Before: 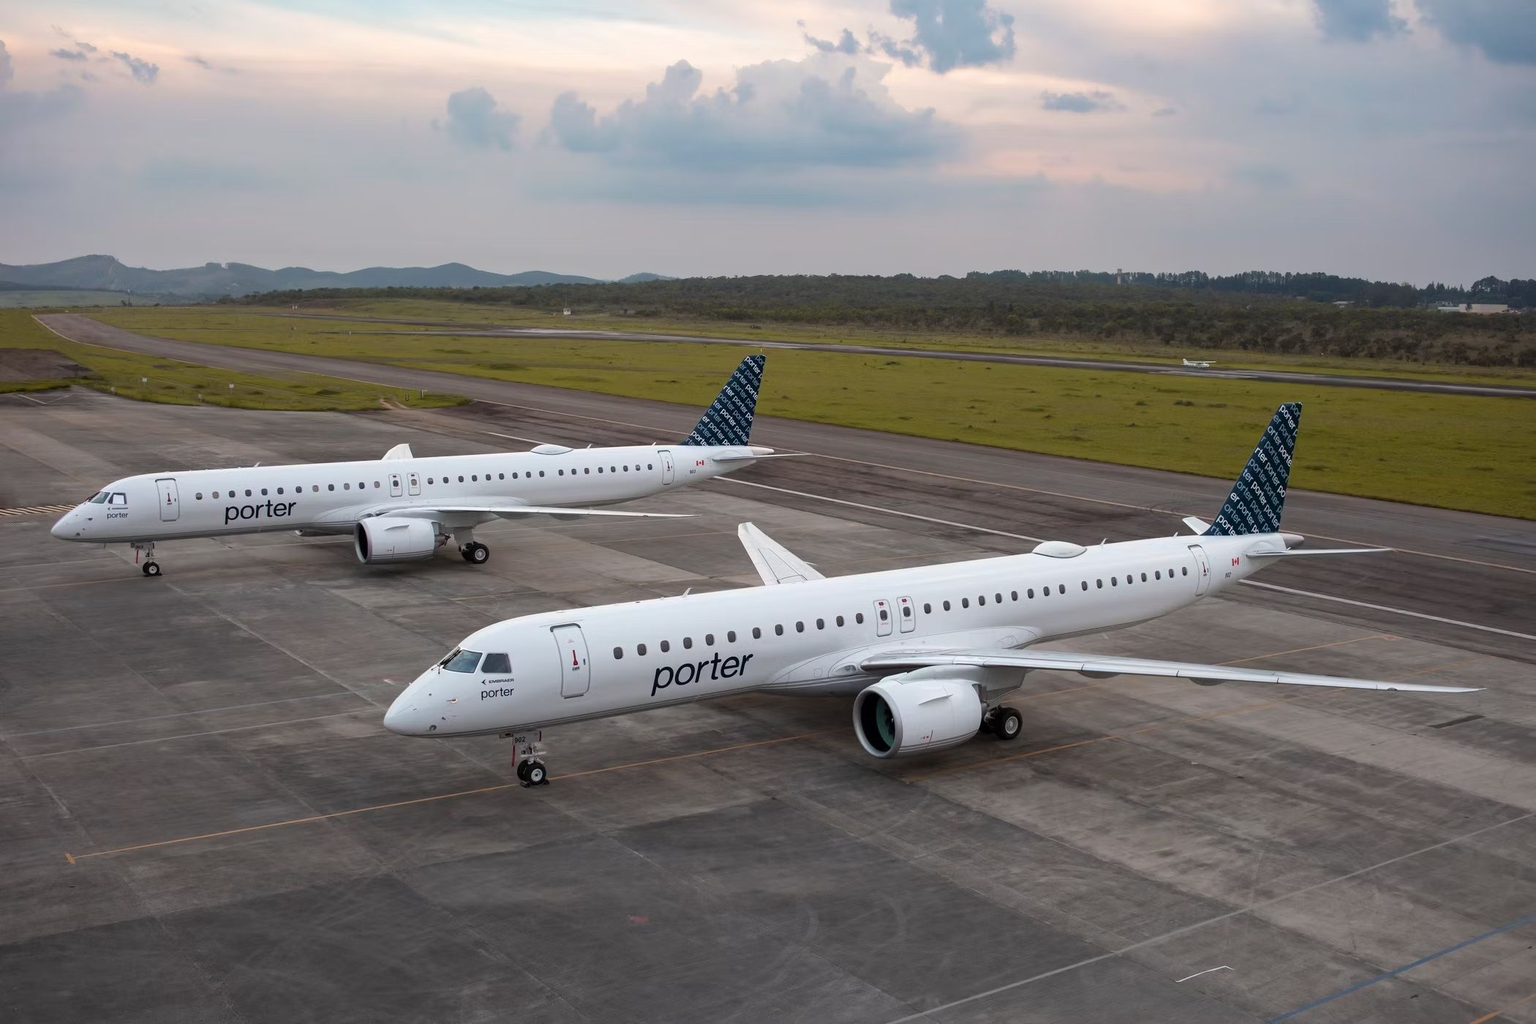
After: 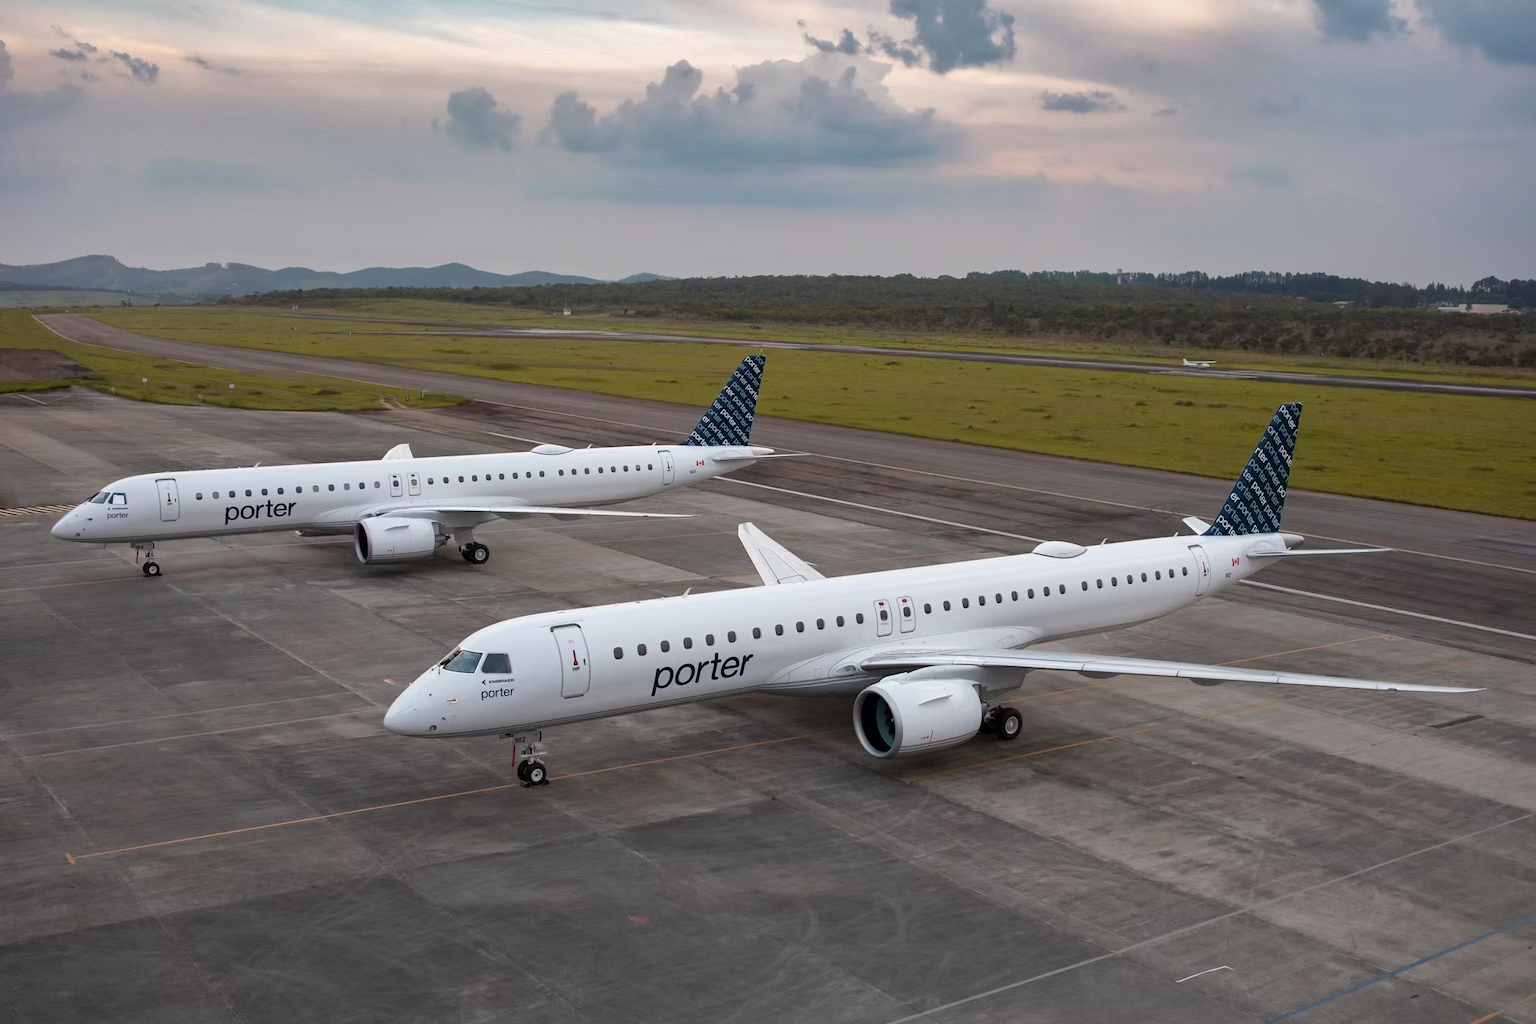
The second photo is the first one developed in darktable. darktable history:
shadows and highlights: radius 105.82, shadows 23.83, highlights -57.71, highlights color adjustment 0.543%, low approximation 0.01, soften with gaussian
